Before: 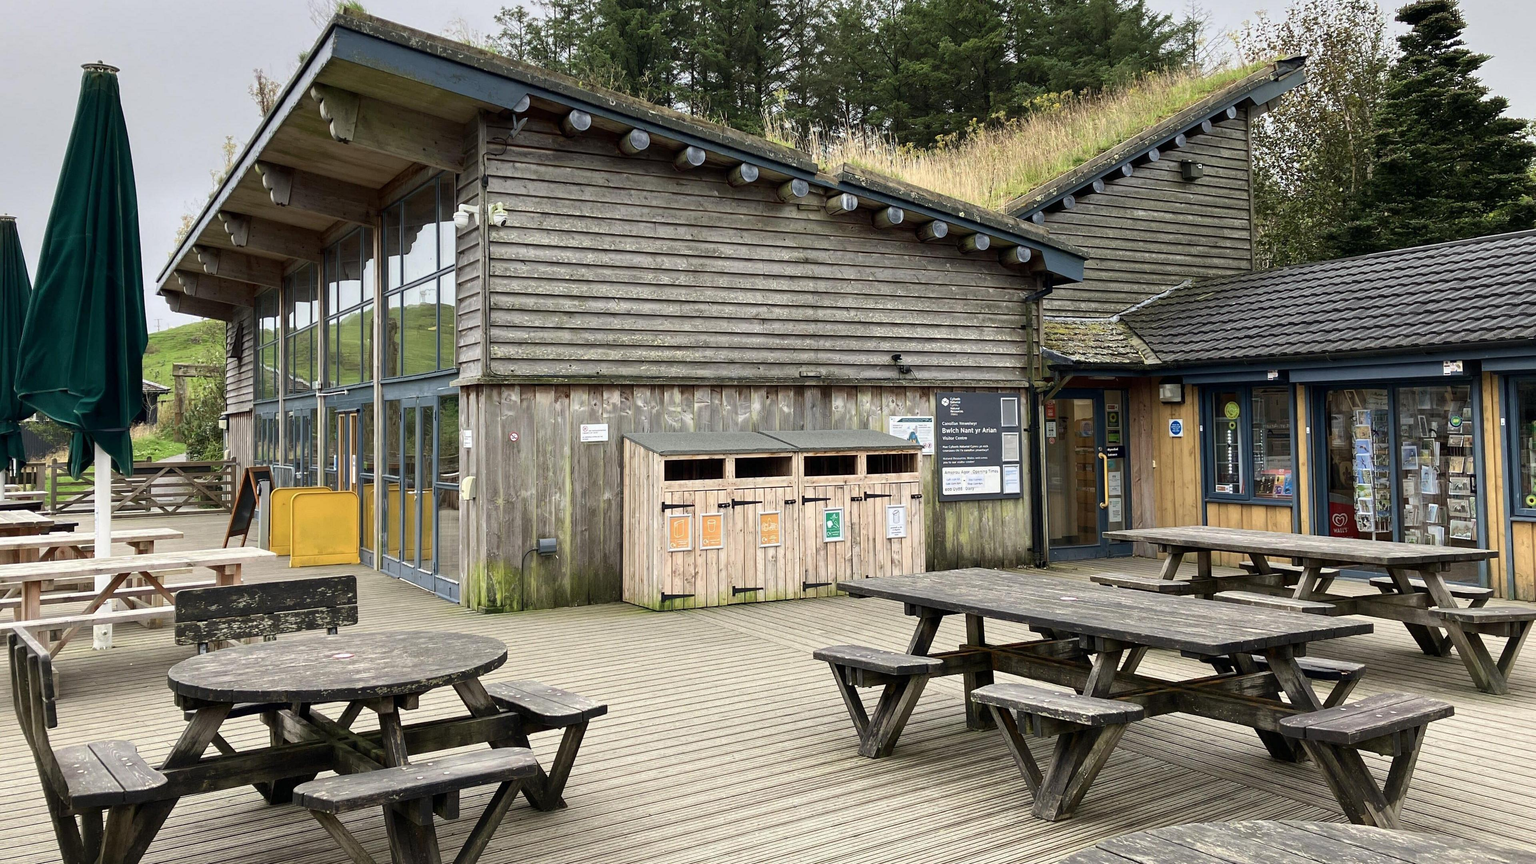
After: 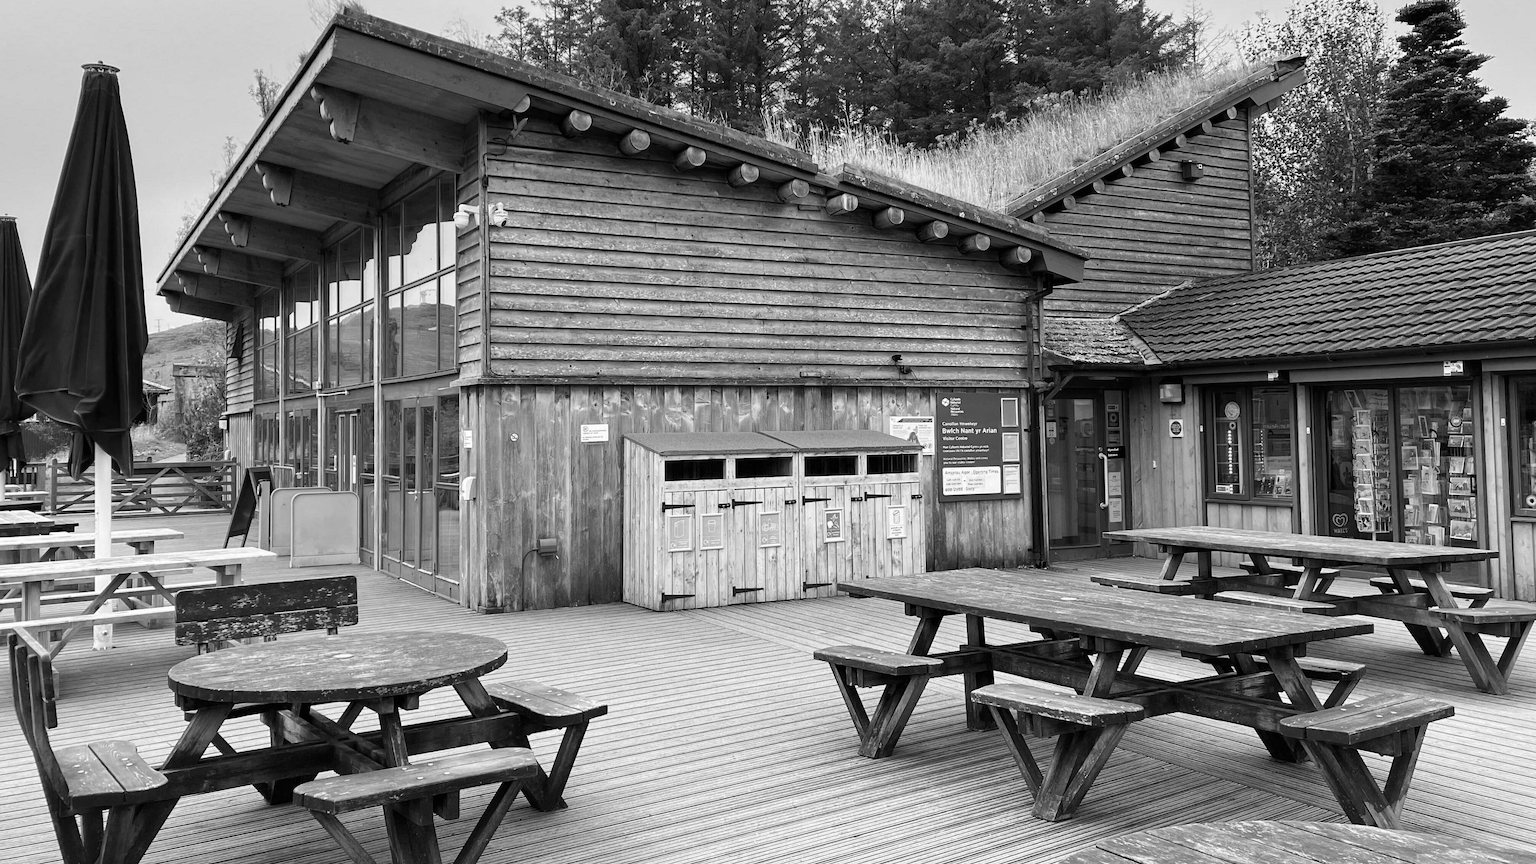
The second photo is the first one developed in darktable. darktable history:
exposure: exposure 0.02 EV, compensate highlight preservation false
monochrome: on, module defaults
